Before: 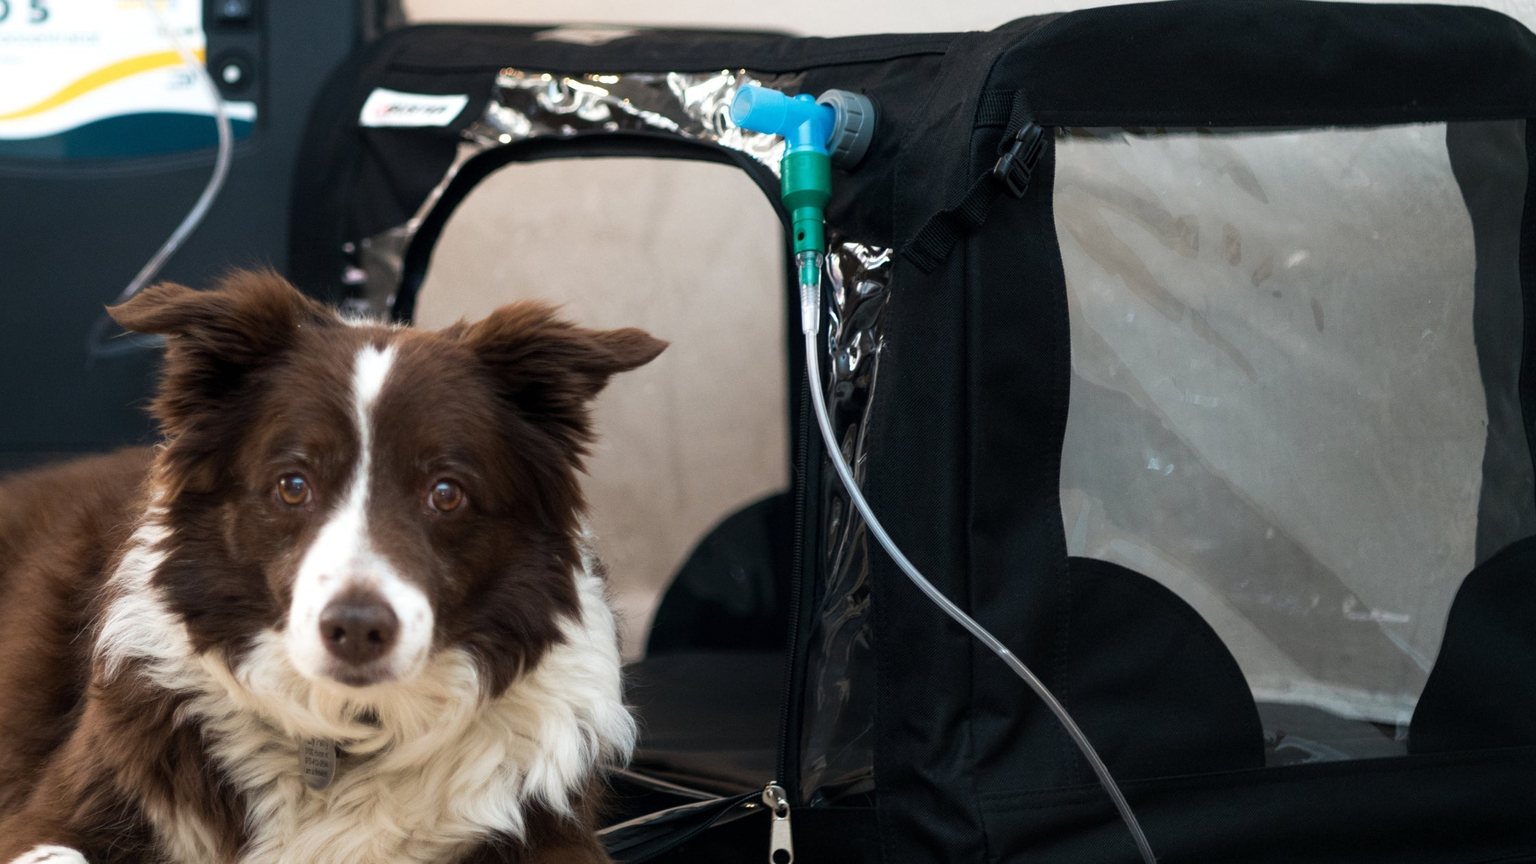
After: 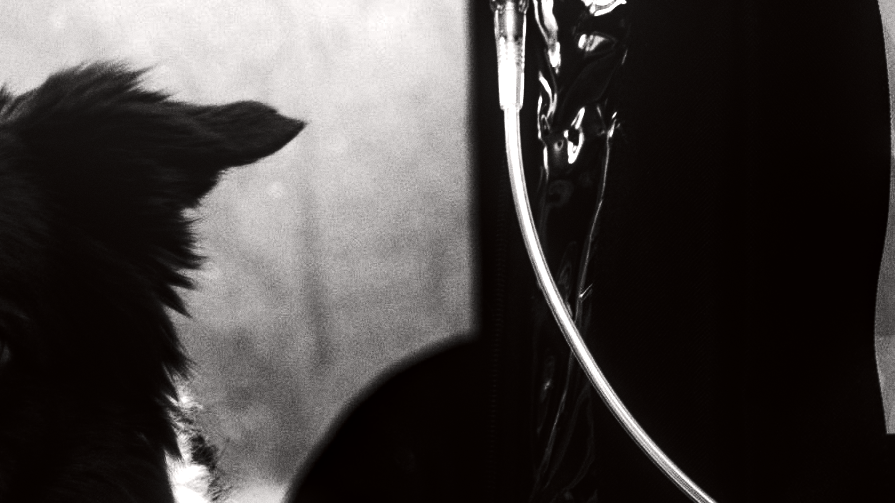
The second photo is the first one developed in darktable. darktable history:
contrast brightness saturation: contrast 0.02, brightness -1, saturation -1
color calibration: output gray [0.21, 0.42, 0.37, 0], gray › normalize channels true, illuminant same as pipeline (D50), adaptation XYZ, x 0.346, y 0.359, gamut compression 0
crop: left 30%, top 30%, right 30%, bottom 30%
local contrast: on, module defaults
tone curve: curves: ch0 [(0, 0.006) (0.184, 0.172) (0.405, 0.46) (0.456, 0.528) (0.634, 0.728) (0.877, 0.89) (0.984, 0.935)]; ch1 [(0, 0) (0.443, 0.43) (0.492, 0.495) (0.566, 0.582) (0.595, 0.606) (0.608, 0.609) (0.65, 0.677) (1, 1)]; ch2 [(0, 0) (0.33, 0.301) (0.421, 0.443) (0.447, 0.489) (0.492, 0.495) (0.537, 0.583) (0.586, 0.591) (0.663, 0.686) (1, 1)], color space Lab, independent channels, preserve colors none
grain: on, module defaults
exposure: black level correction 0, exposure 1.2 EV, compensate exposure bias true, compensate highlight preservation false
